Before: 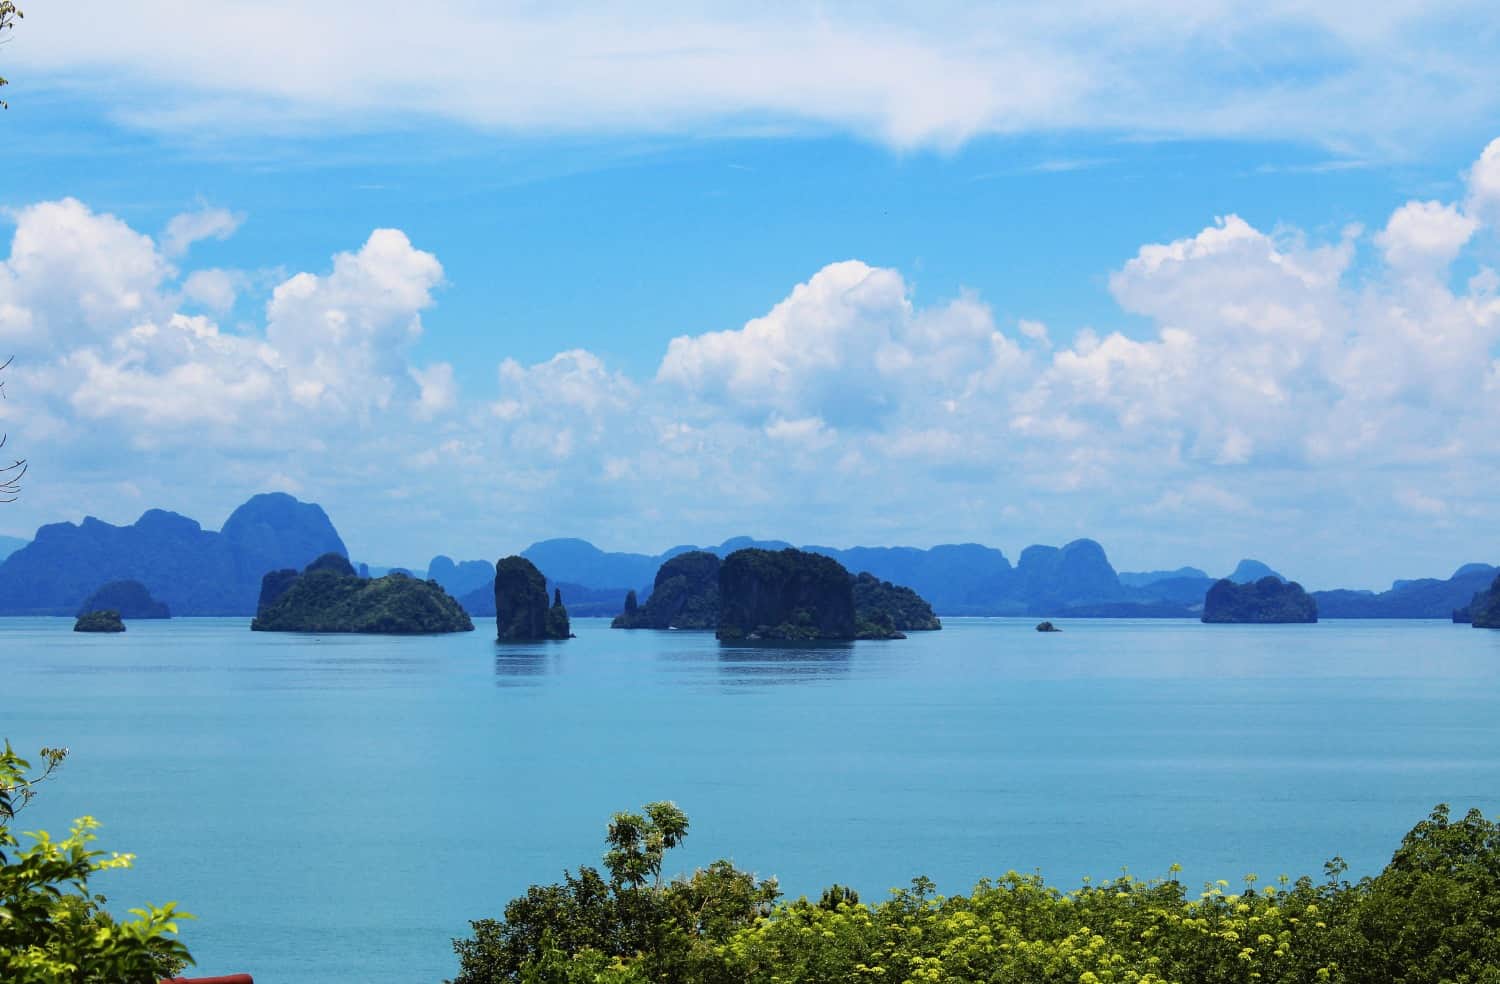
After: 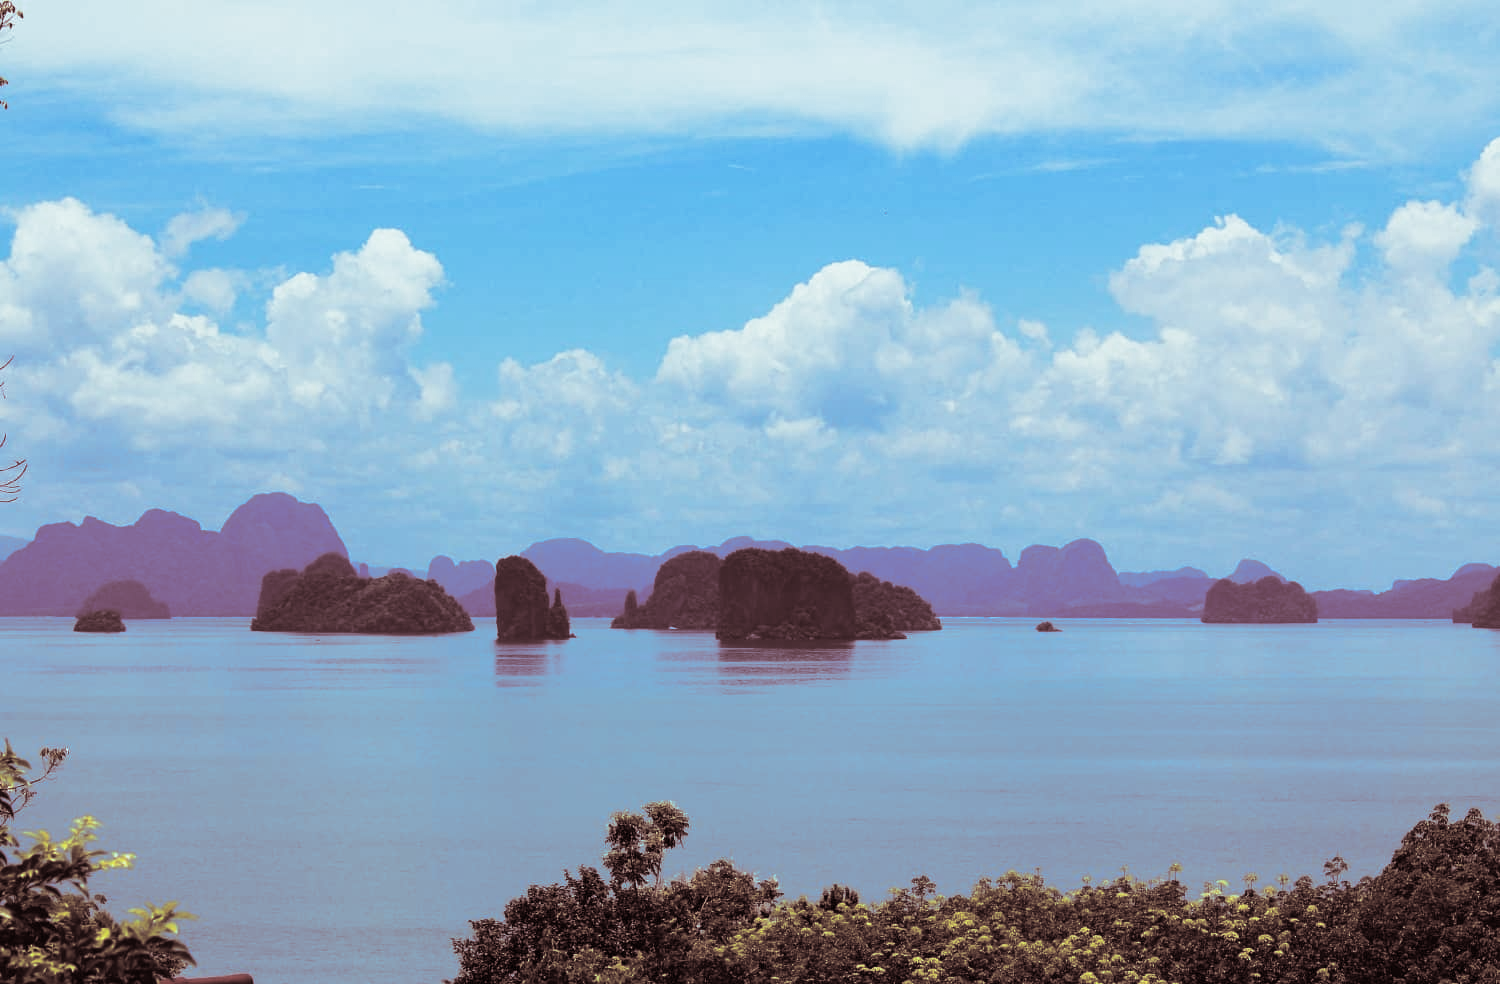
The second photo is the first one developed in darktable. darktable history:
split-toning: shadows › saturation 0.3, highlights › hue 180°, highlights › saturation 0.3, compress 0%
color balance: input saturation 99%
